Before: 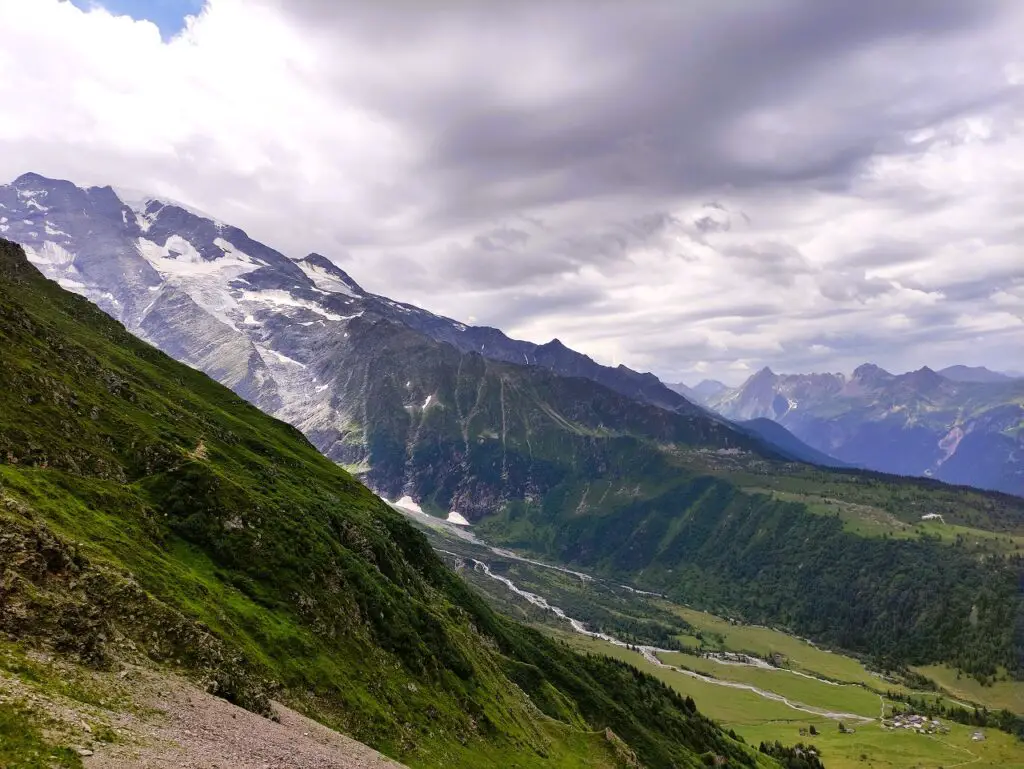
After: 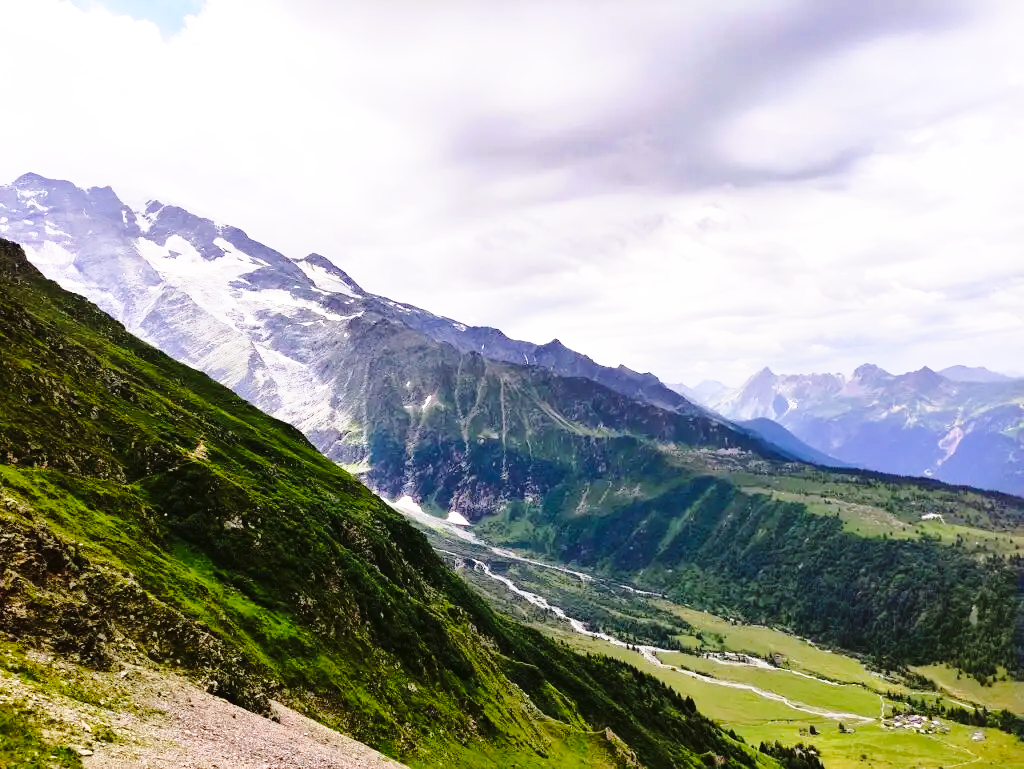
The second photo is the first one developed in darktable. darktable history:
base curve: curves: ch0 [(0, 0) (0.028, 0.03) (0.105, 0.232) (0.387, 0.748) (0.754, 0.968) (1, 1)], preserve colors none
tone curve: curves: ch0 [(0, 0.021) (0.059, 0.053) (0.212, 0.18) (0.337, 0.304) (0.495, 0.505) (0.725, 0.731) (0.89, 0.919) (1, 1)]; ch1 [(0, 0) (0.094, 0.081) (0.311, 0.282) (0.421, 0.417) (0.479, 0.475) (0.54, 0.55) (0.615, 0.65) (0.683, 0.688) (1, 1)]; ch2 [(0, 0) (0.257, 0.217) (0.44, 0.431) (0.498, 0.507) (0.603, 0.598) (1, 1)], color space Lab, linked channels, preserve colors none
